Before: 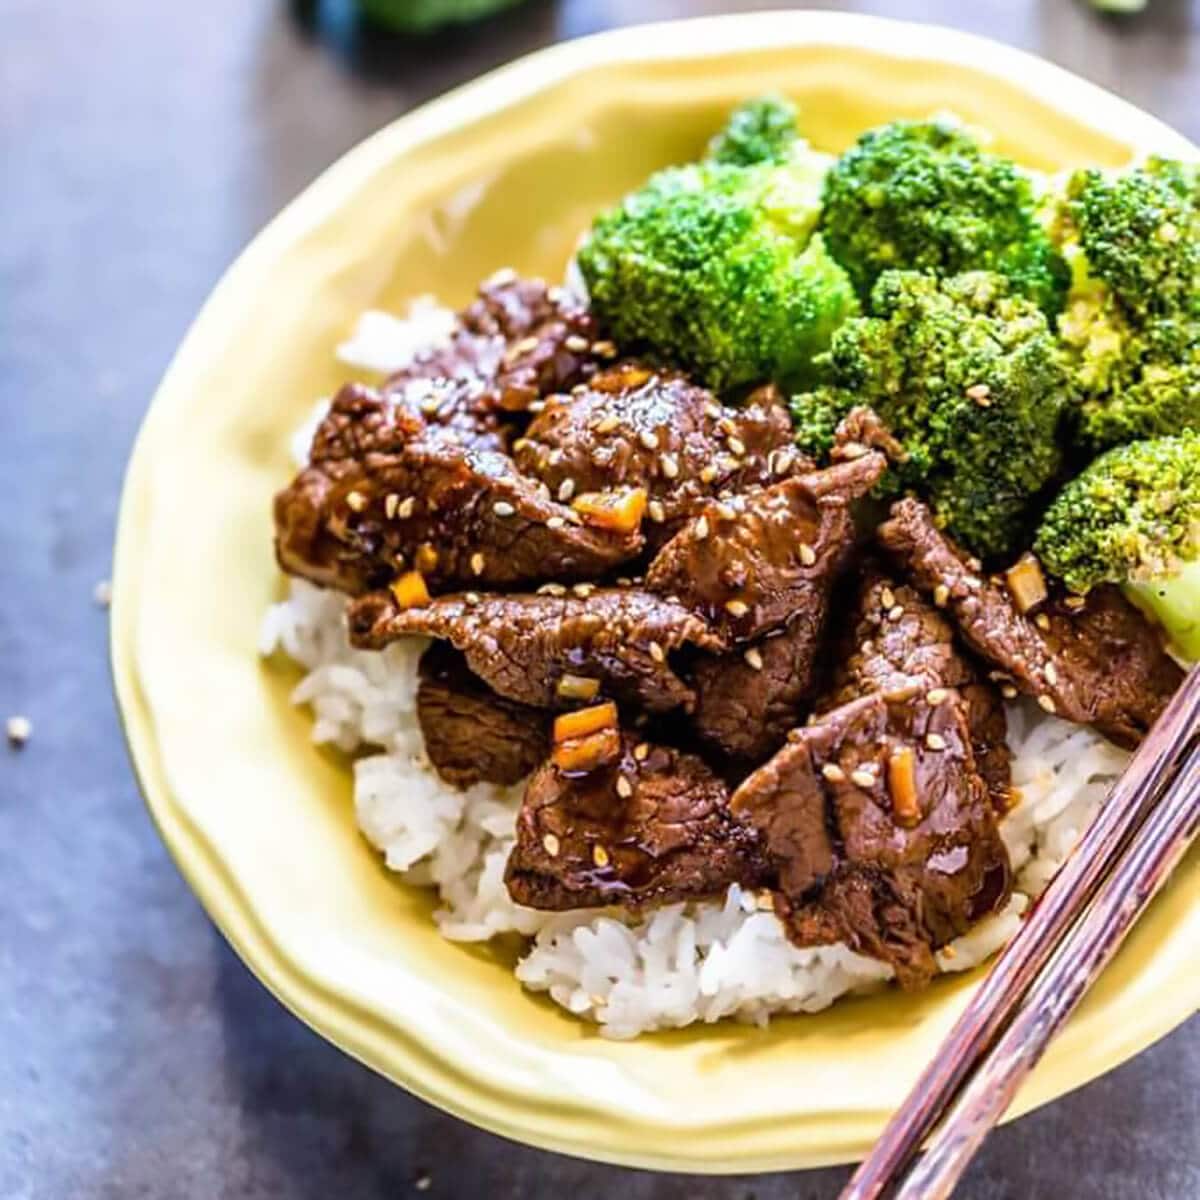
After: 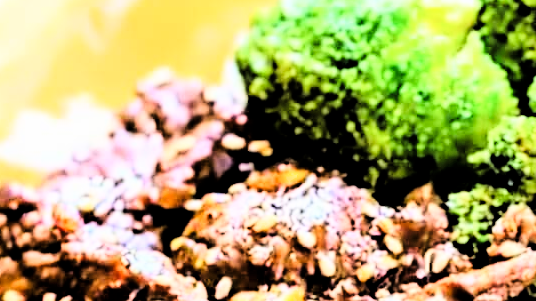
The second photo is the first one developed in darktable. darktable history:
tone curve: curves: ch0 [(0, 0) (0.004, 0) (0.133, 0.071) (0.325, 0.456) (0.832, 0.957) (1, 1)], color space Lab, linked channels, preserve colors none
filmic rgb: black relative exposure -3.72 EV, white relative exposure 2.77 EV, dynamic range scaling -5.32%, hardness 3.03
crop: left 28.64%, top 16.832%, right 26.637%, bottom 58.055%
contrast brightness saturation: saturation -0.05
